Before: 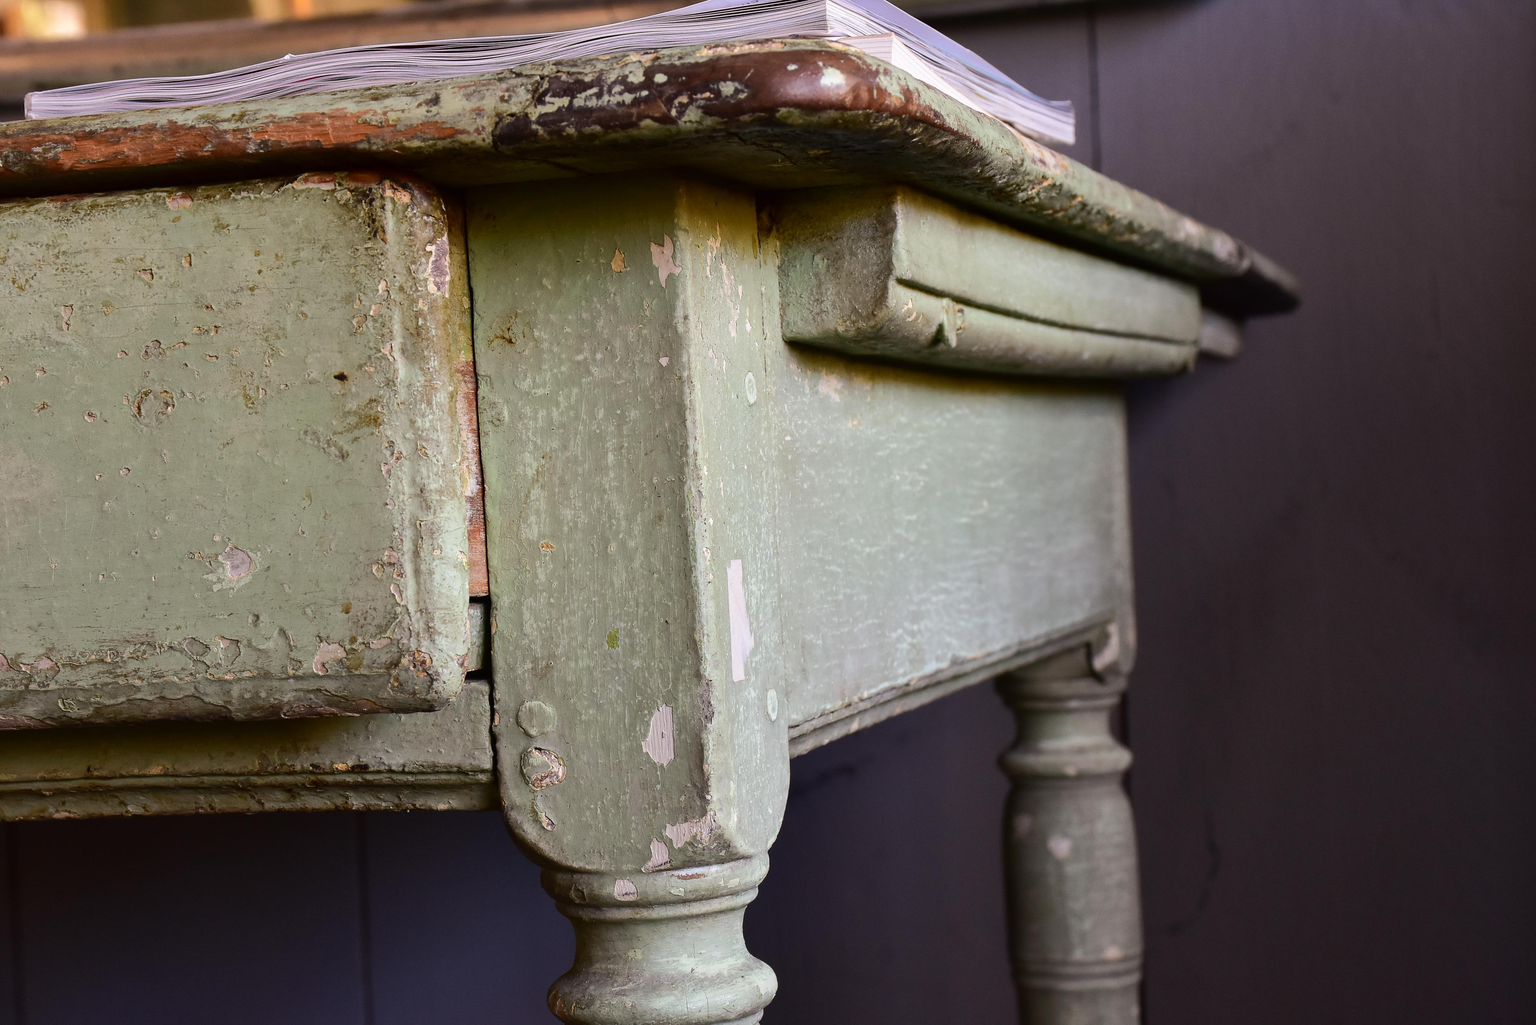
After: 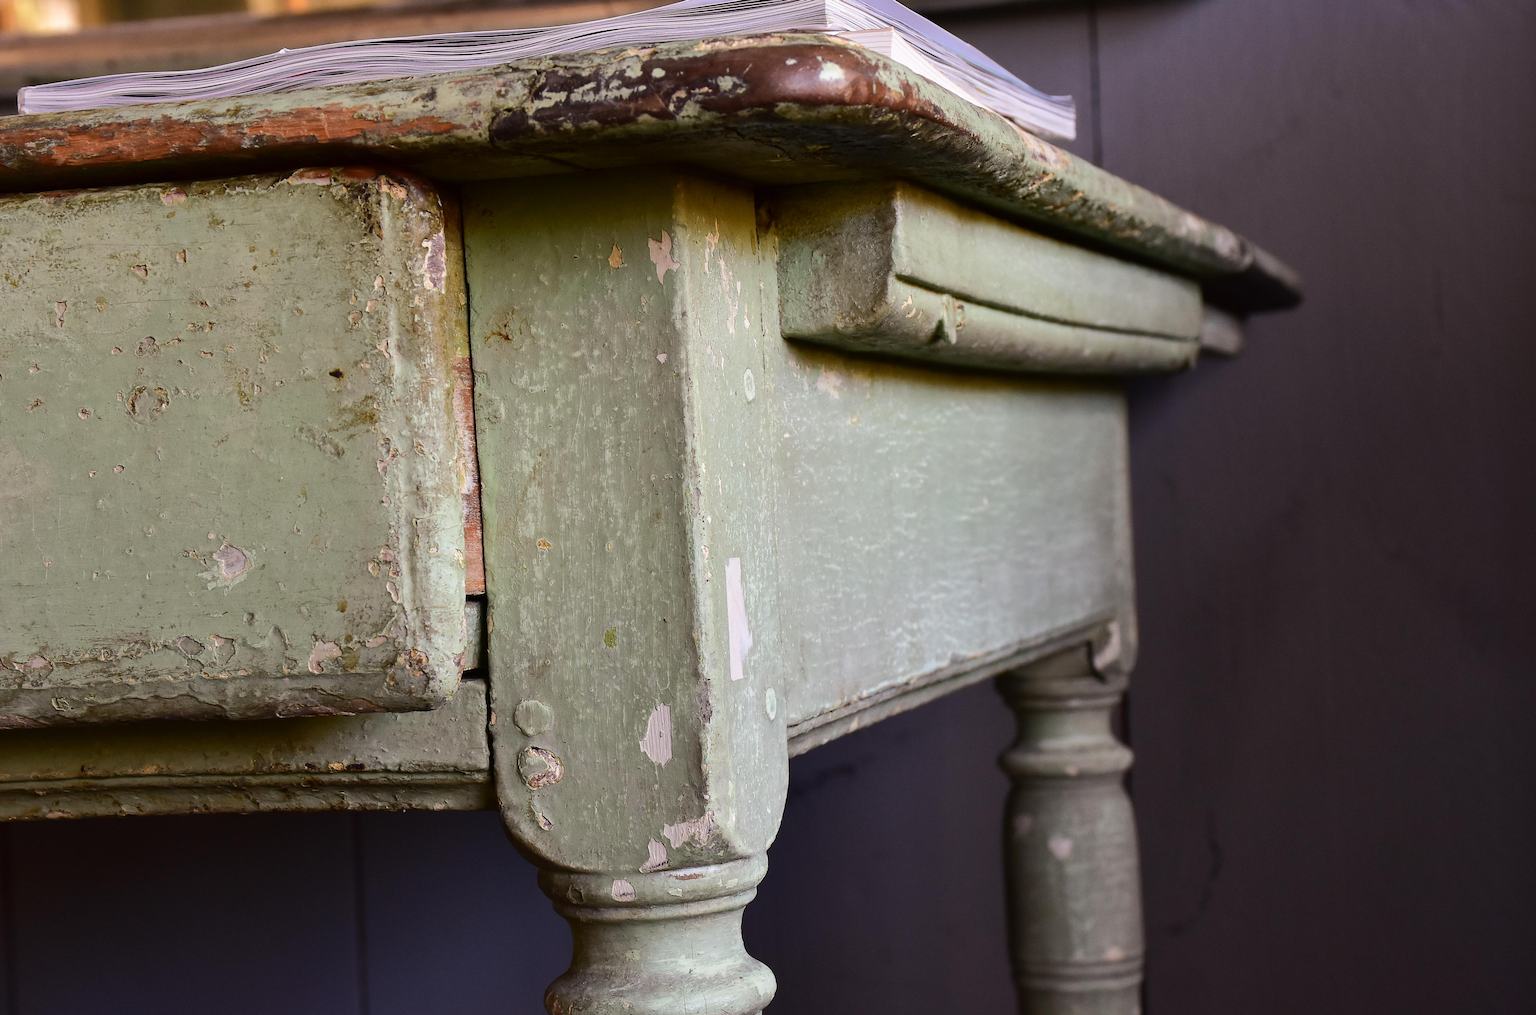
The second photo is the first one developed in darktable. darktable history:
crop: left 0.488%, top 0.633%, right 0.133%, bottom 0.965%
